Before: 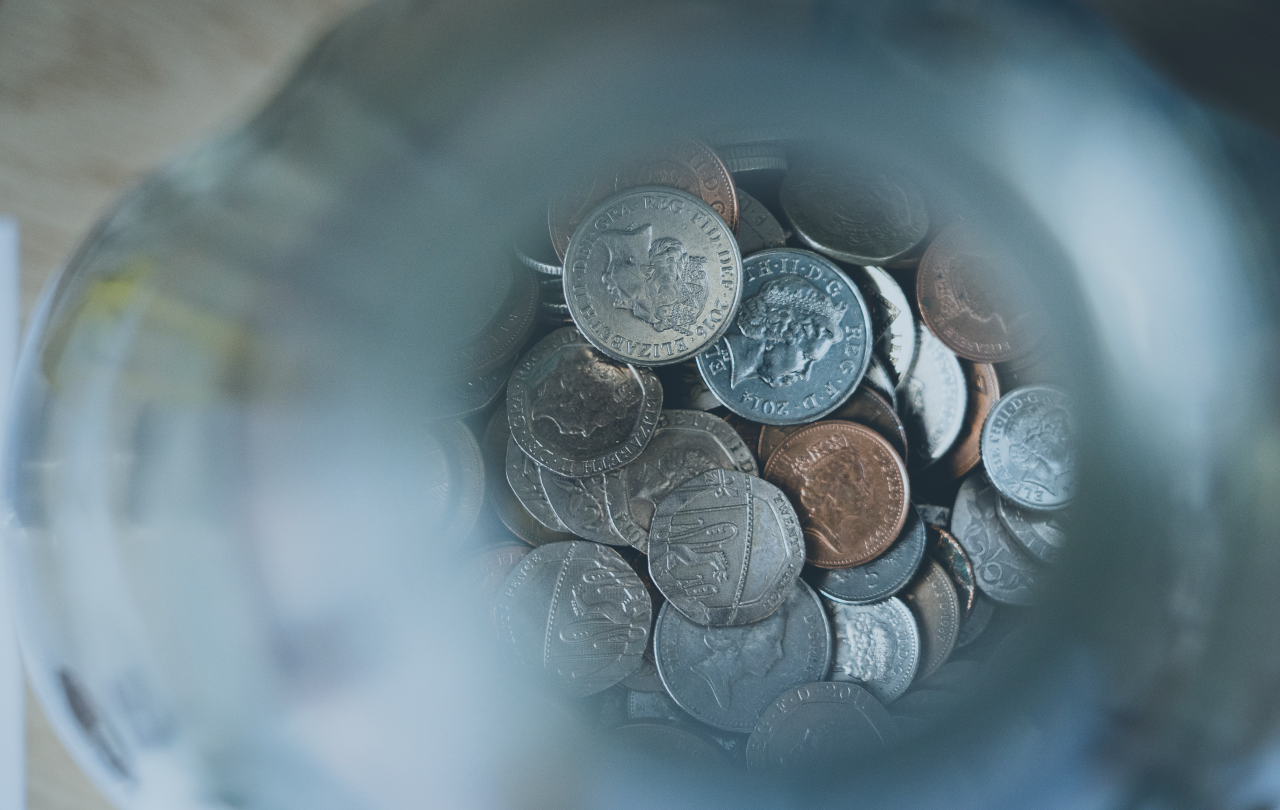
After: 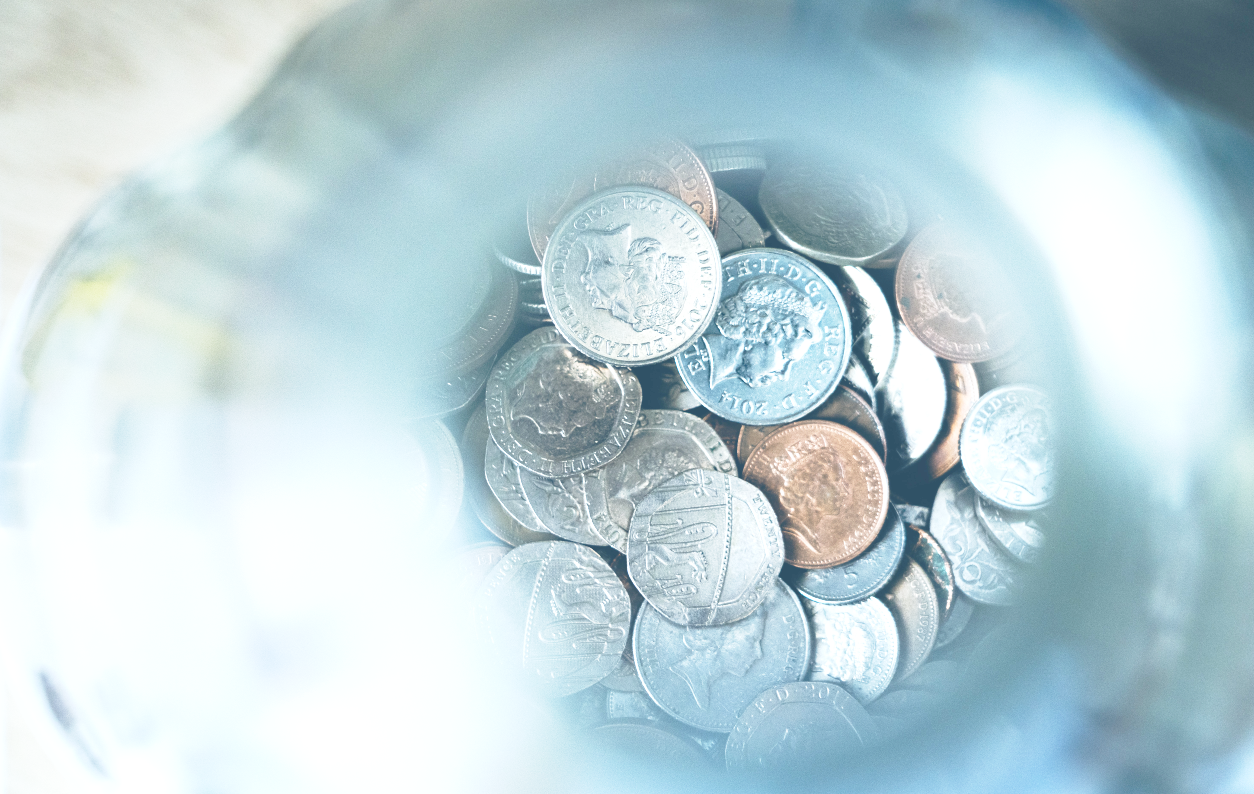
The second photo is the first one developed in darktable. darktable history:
crop: left 1.692%, right 0.269%, bottom 1.899%
base curve: curves: ch0 [(0, 0) (0.028, 0.03) (0.121, 0.232) (0.46, 0.748) (0.859, 0.968) (1, 1)], preserve colors none
exposure: black level correction 0, exposure 1.199 EV, compensate highlight preservation false
